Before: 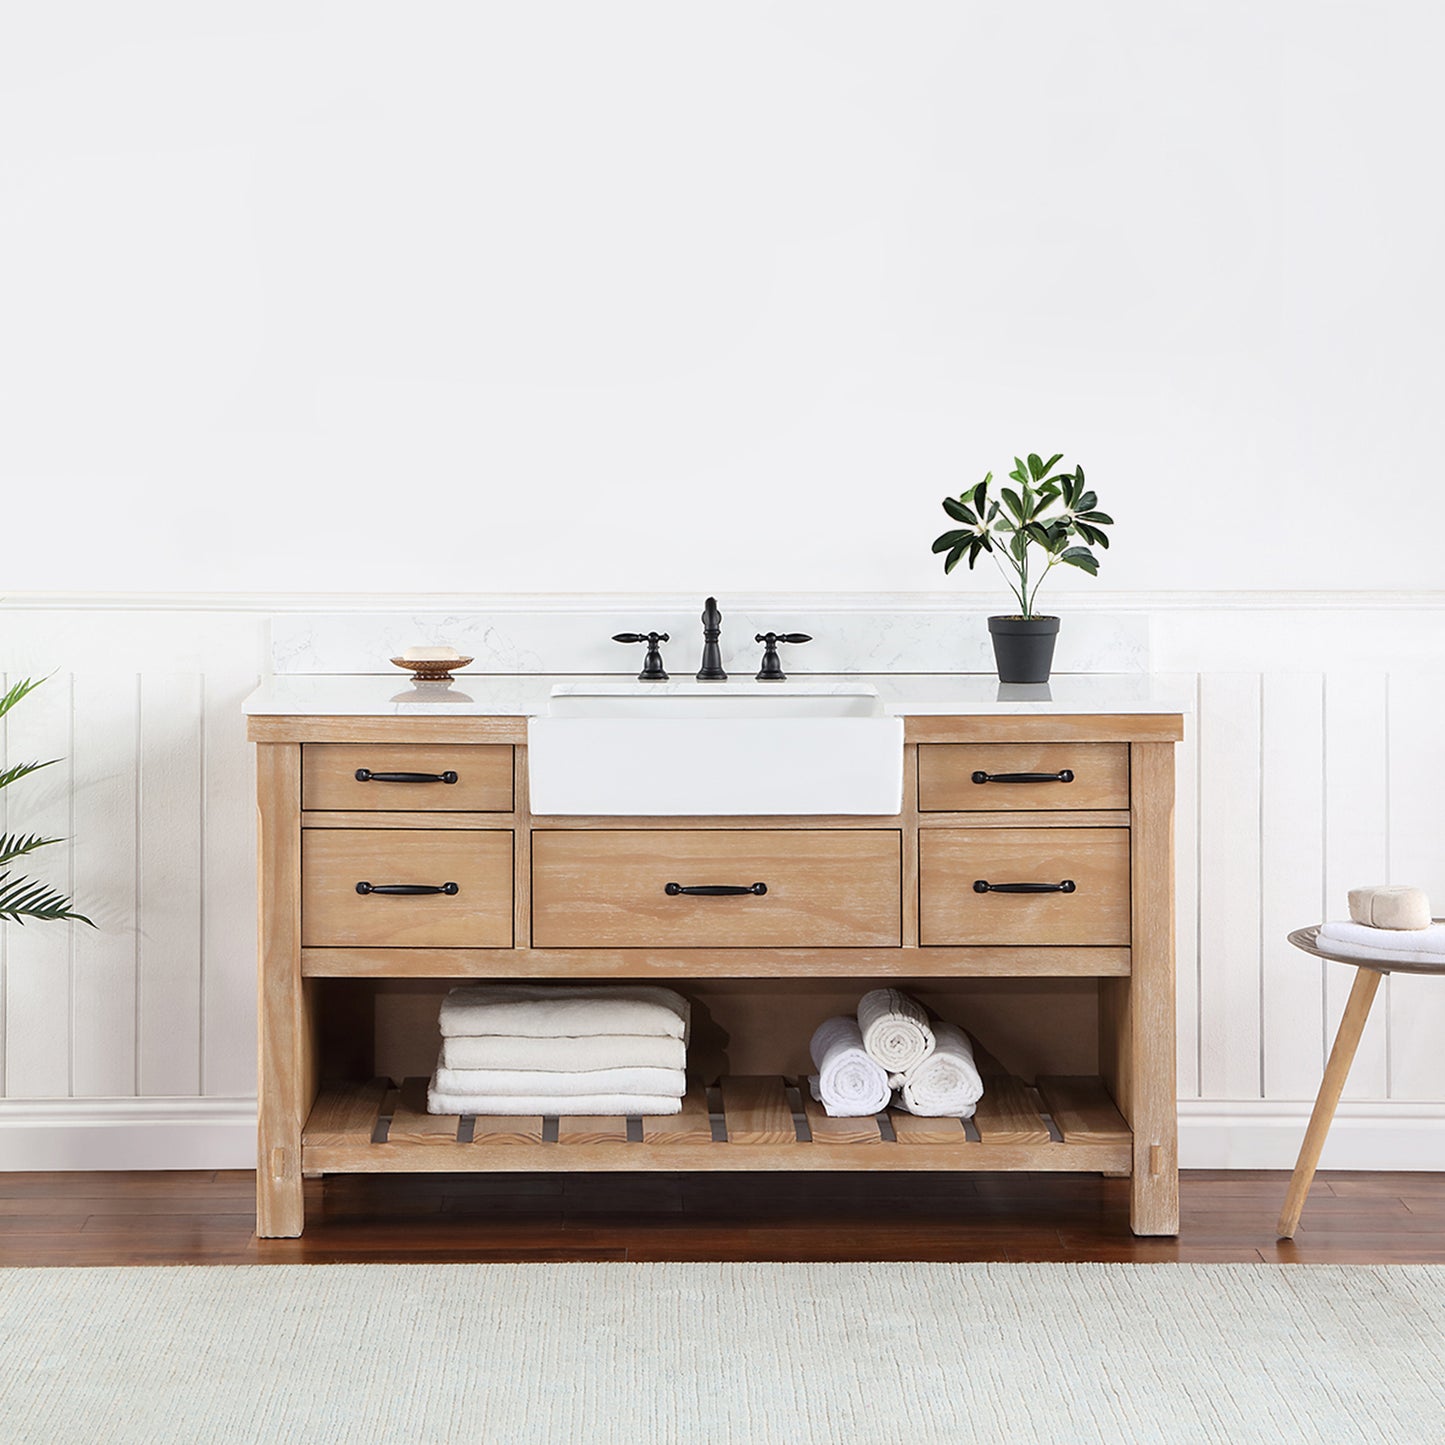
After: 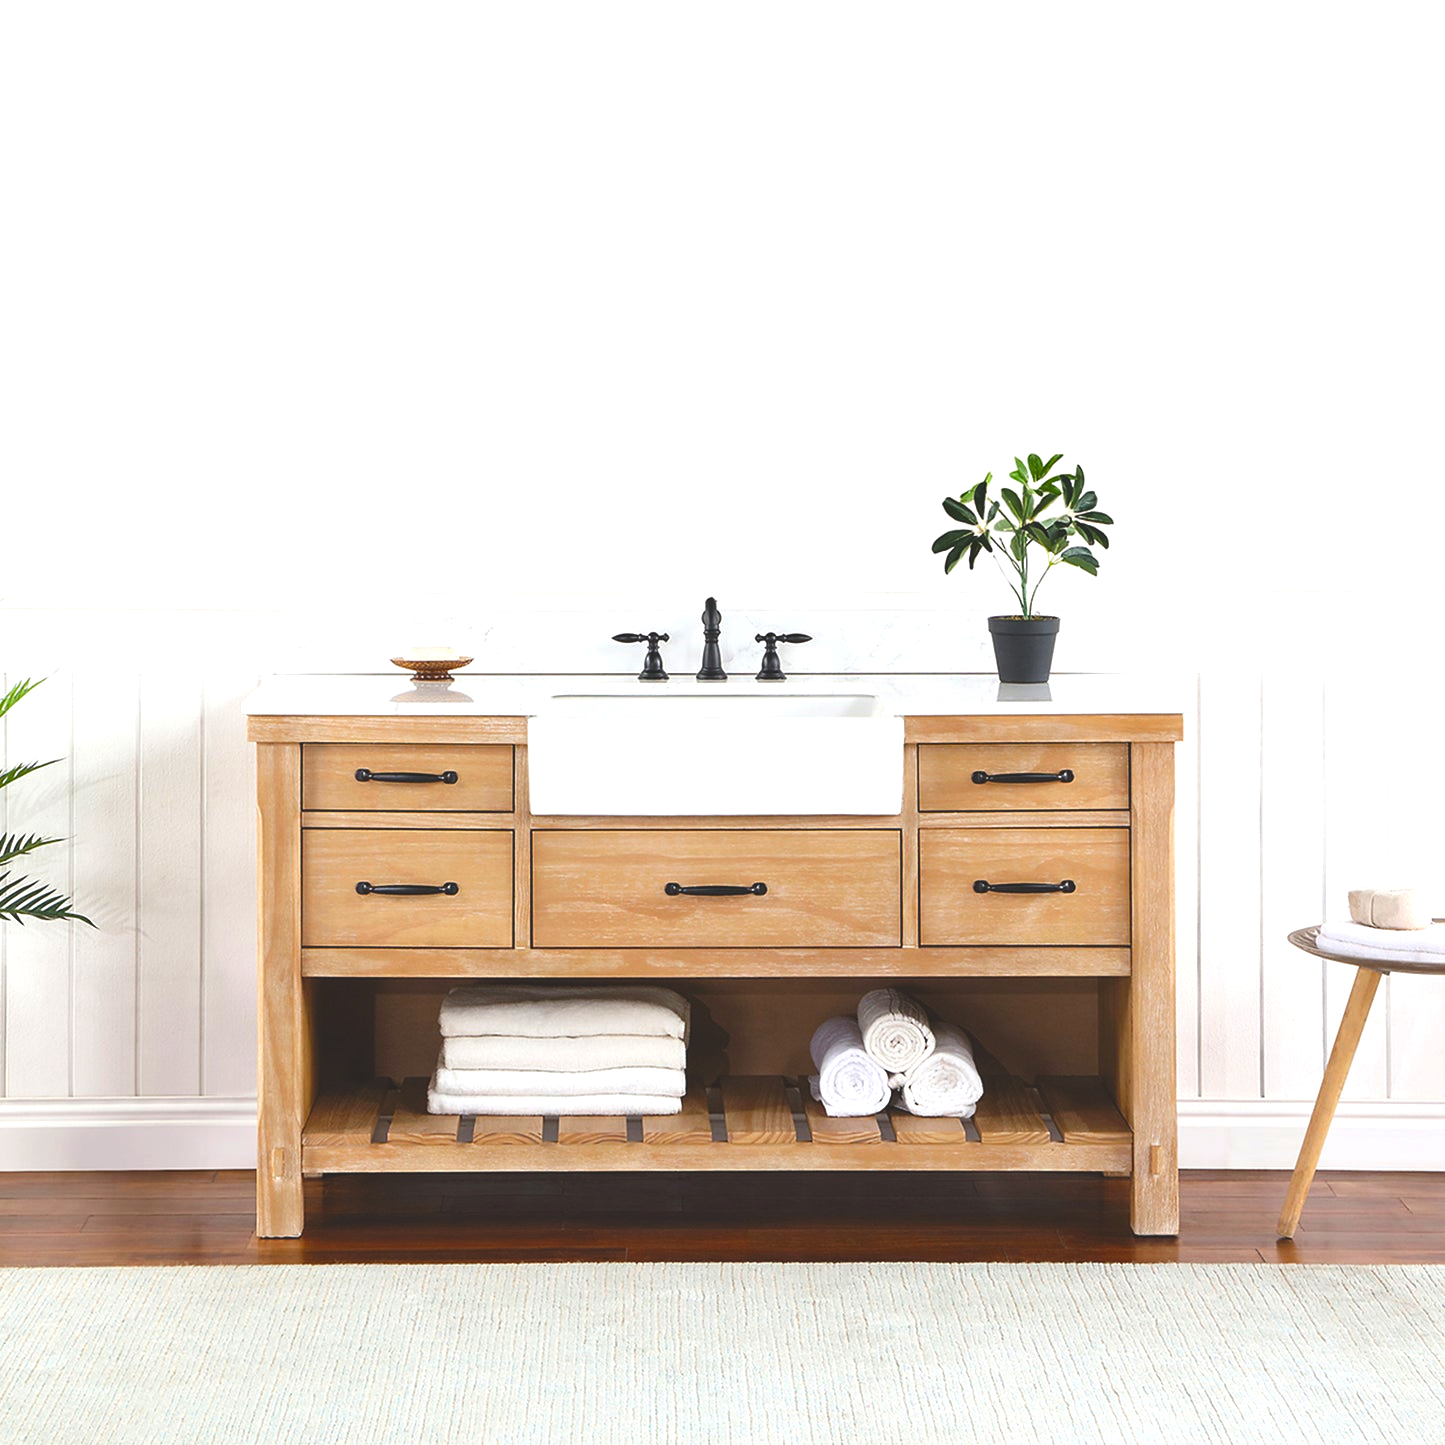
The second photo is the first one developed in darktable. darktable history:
color balance rgb: shadows lift › luminance -9.708%, shadows lift › chroma 0.647%, shadows lift › hue 112.71°, global offset › luminance 1.976%, perceptual saturation grading › global saturation 20%, perceptual saturation grading › highlights -25.524%, perceptual saturation grading › shadows 26.008%, perceptual brilliance grading › highlights 9.858%, perceptual brilliance grading › mid-tones 5.39%, global vibrance 39.278%
